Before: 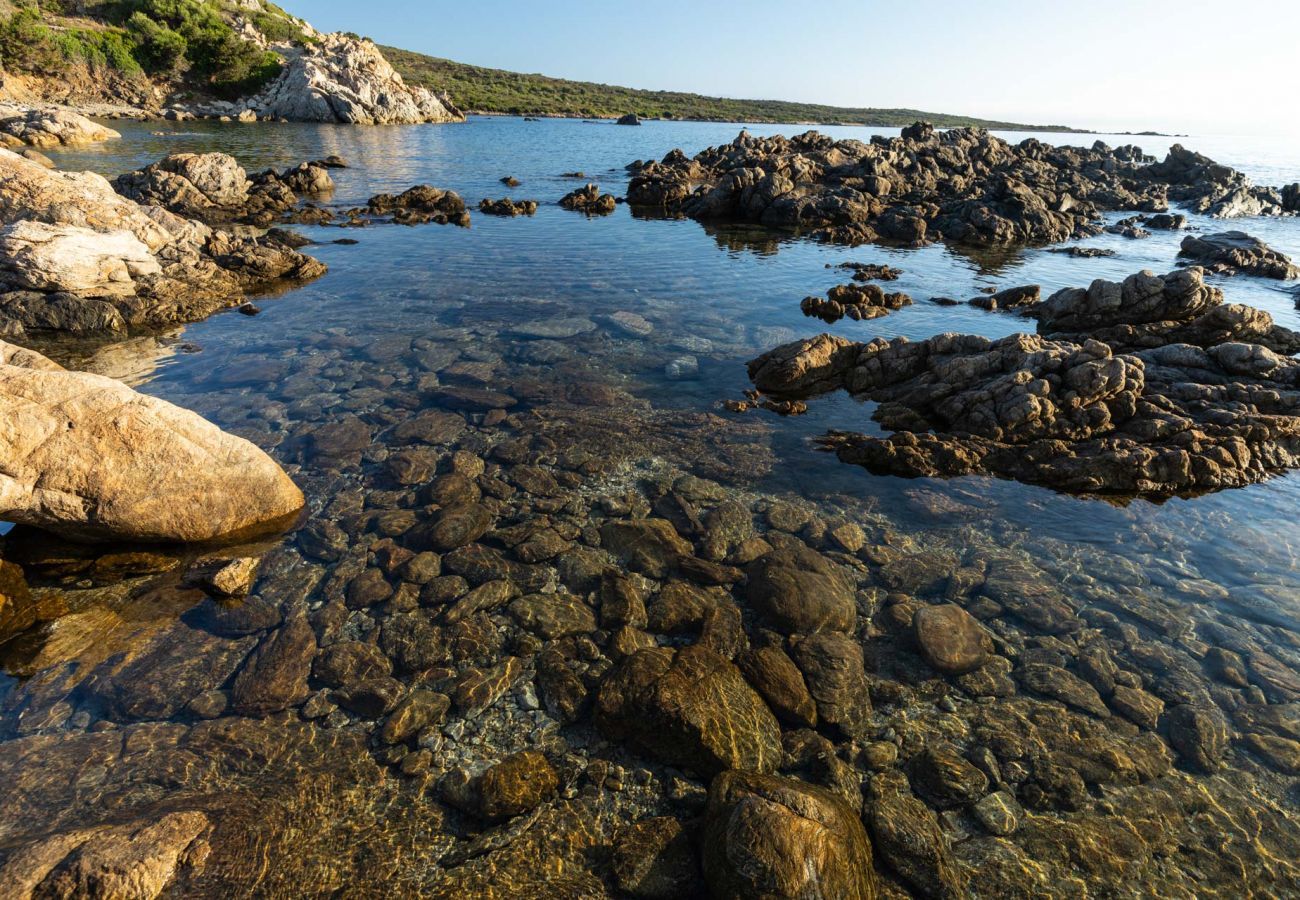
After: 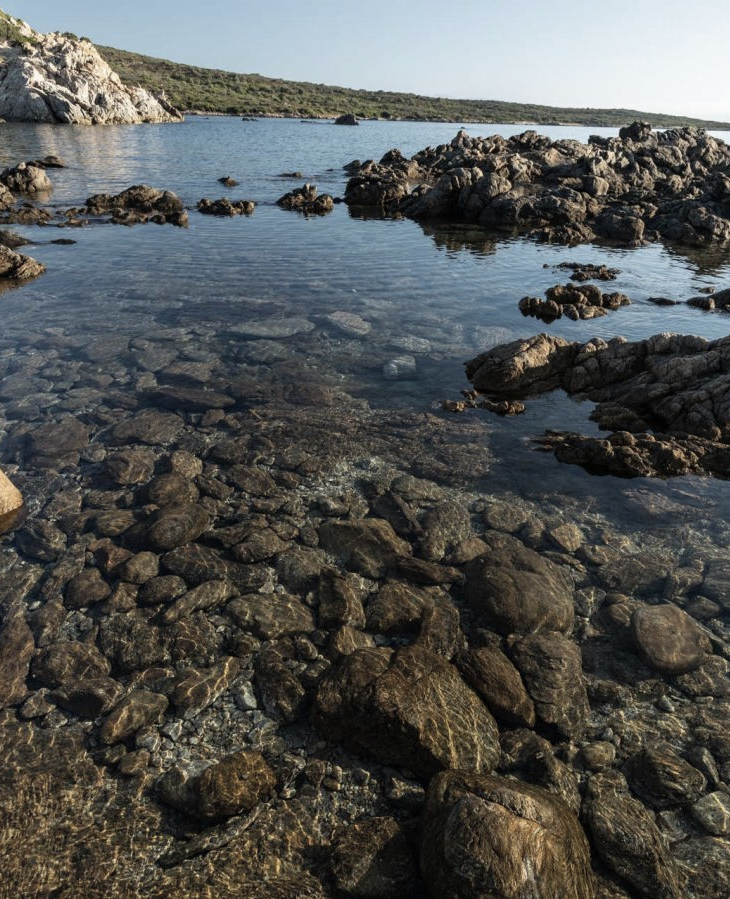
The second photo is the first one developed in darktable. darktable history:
color correction: highlights b* -0.007, saturation 0.569
crop: left 21.697%, right 22.124%, bottom 0.013%
